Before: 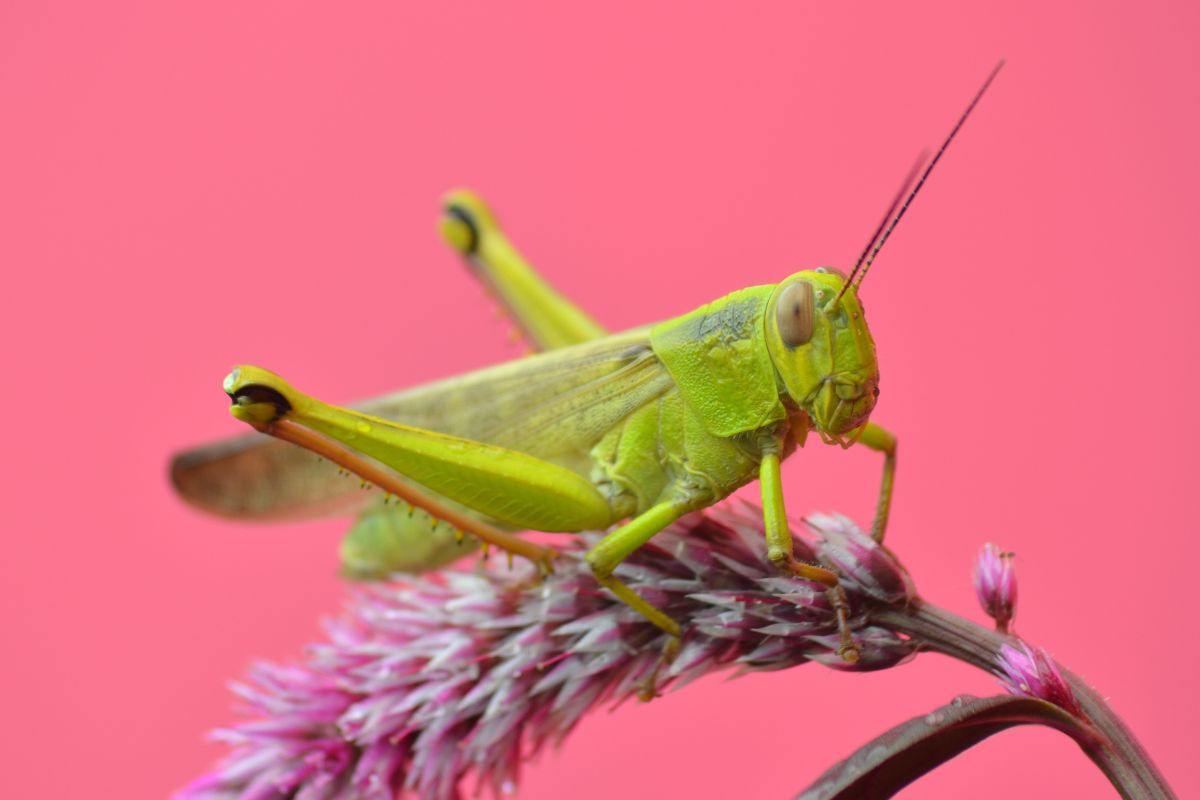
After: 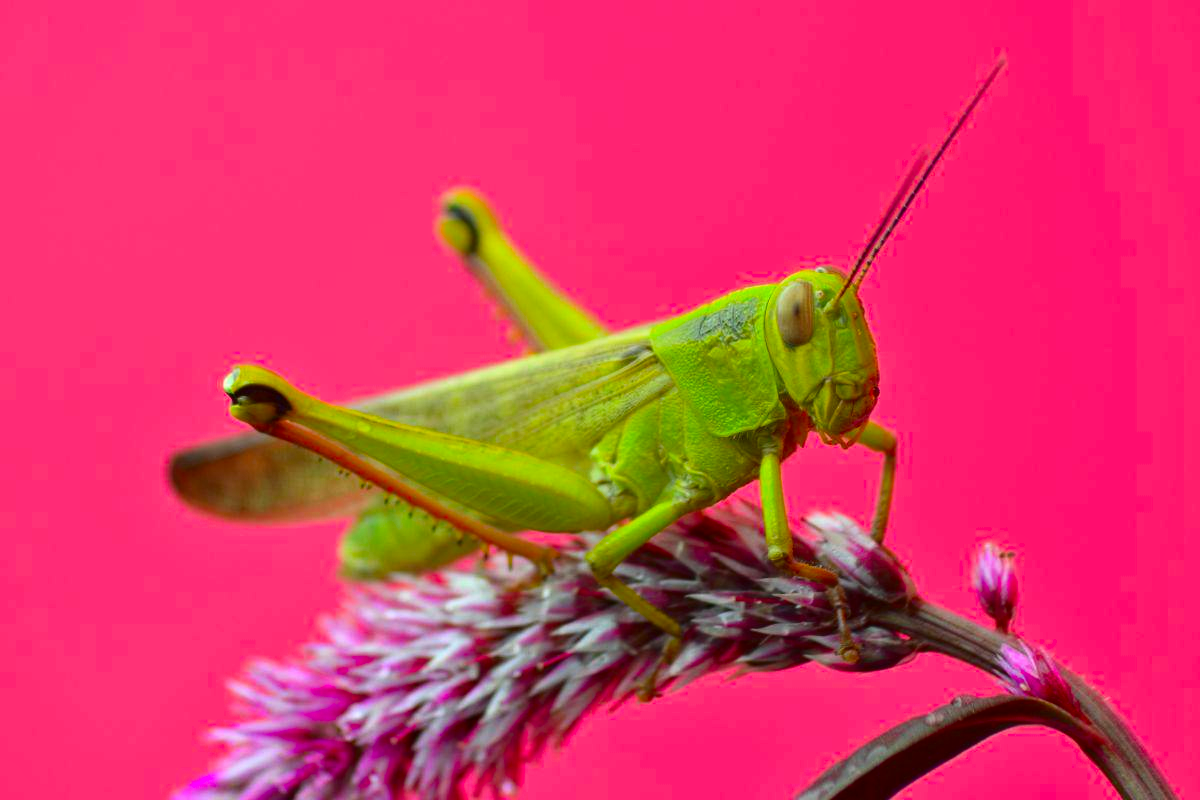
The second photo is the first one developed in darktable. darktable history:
haze removal: on, module defaults
vibrance: vibrance 95.34%
contrast brightness saturation: contrast 0.13, brightness -0.05, saturation 0.16
